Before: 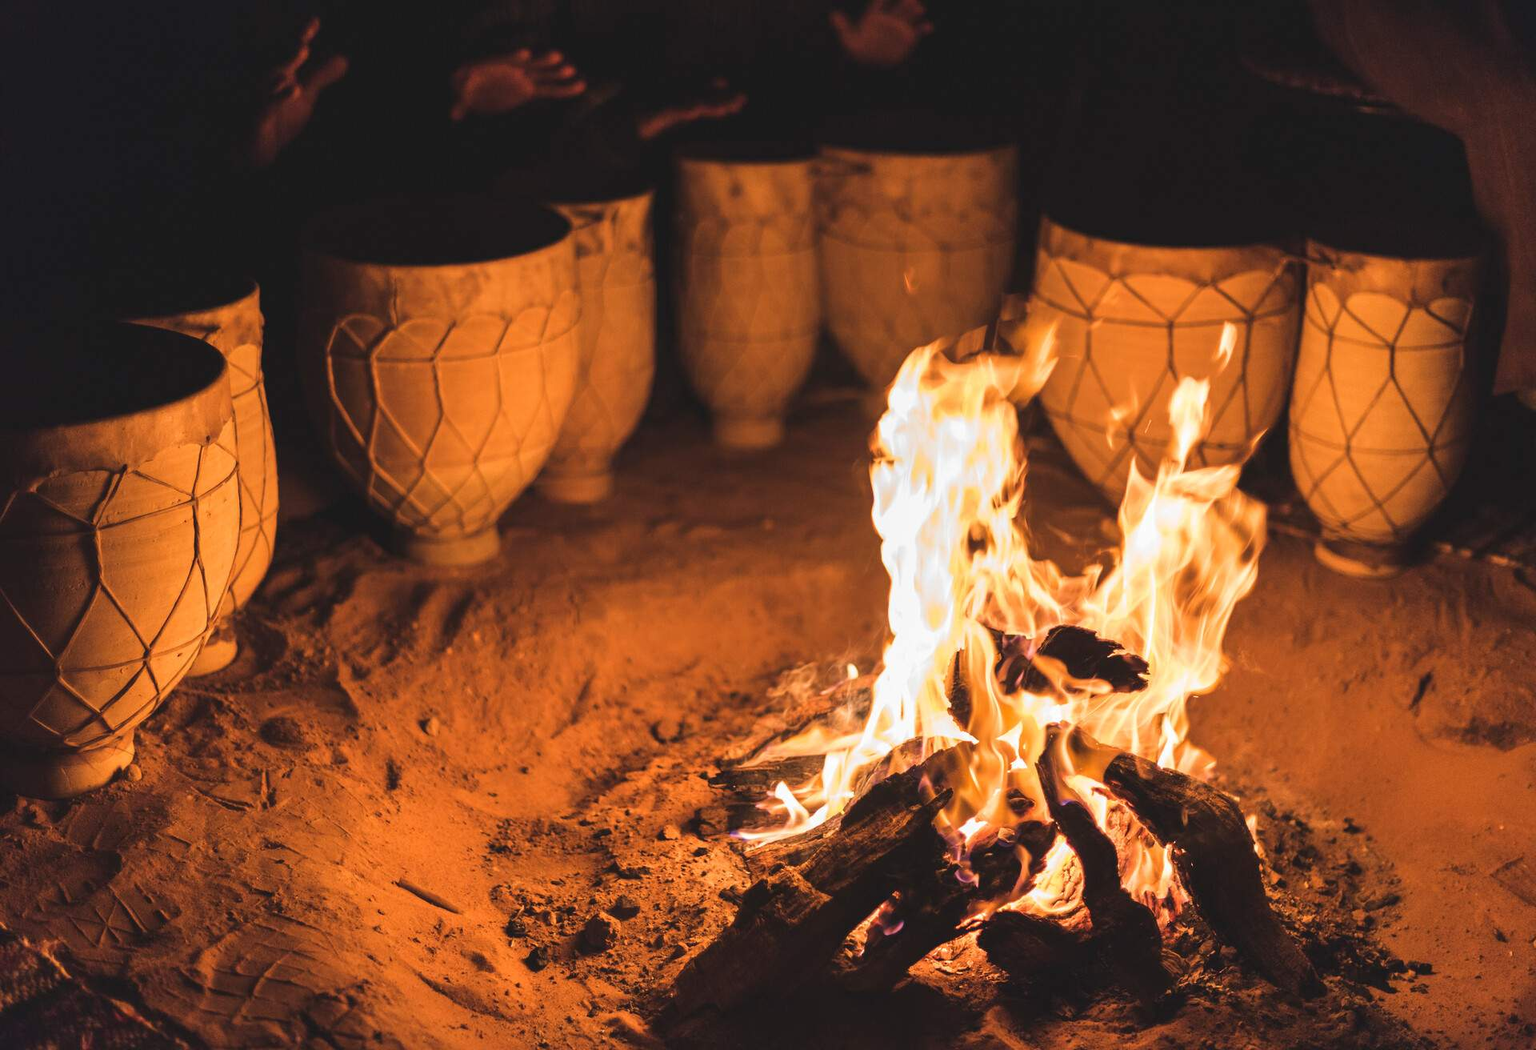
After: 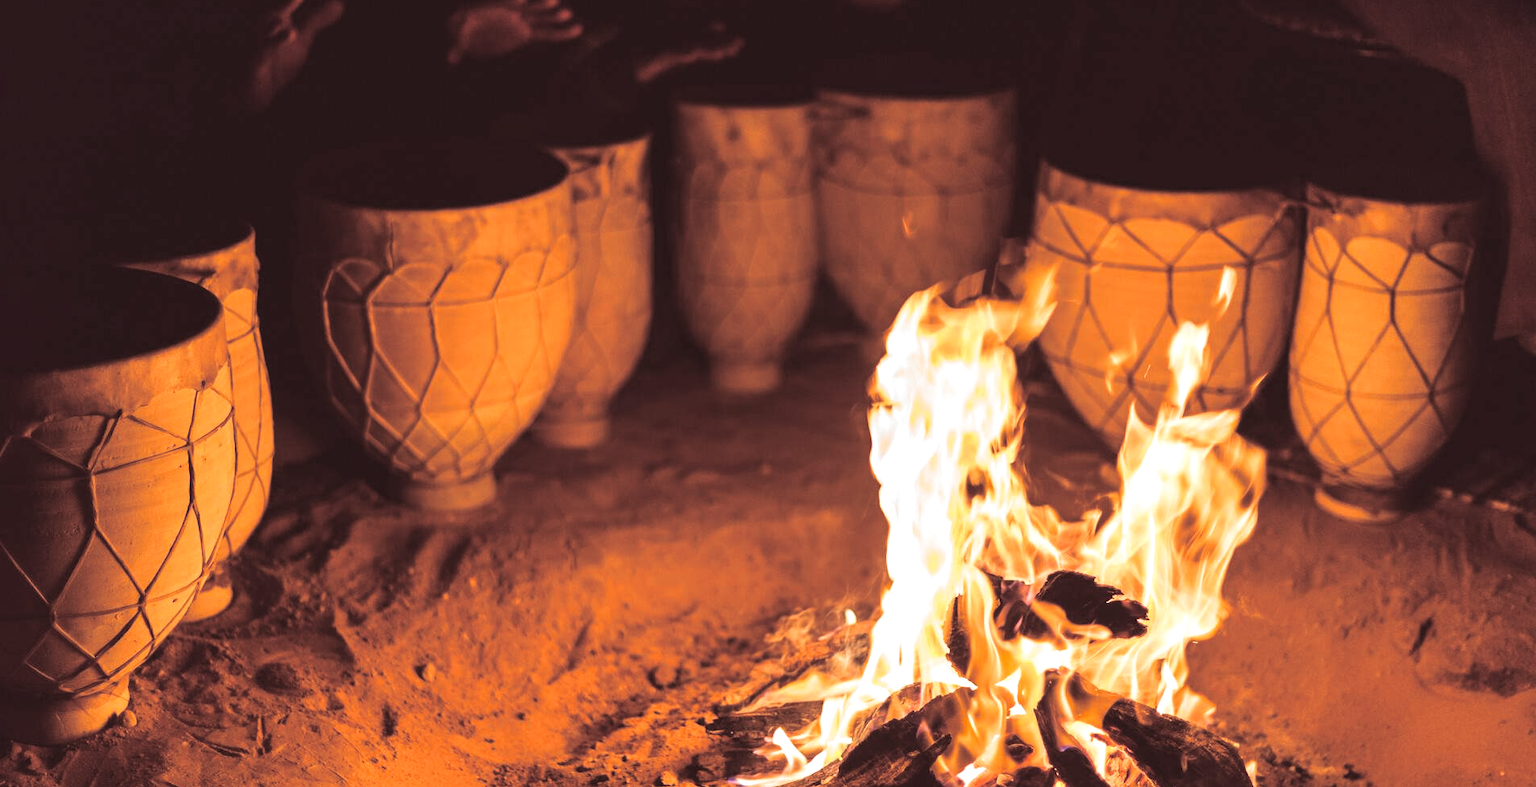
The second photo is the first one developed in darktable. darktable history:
exposure: exposure 0.3 EV, compensate highlight preservation false
split-toning: shadows › saturation 0.41, highlights › saturation 0, compress 33.55%
crop: left 0.387%, top 5.469%, bottom 19.809%
